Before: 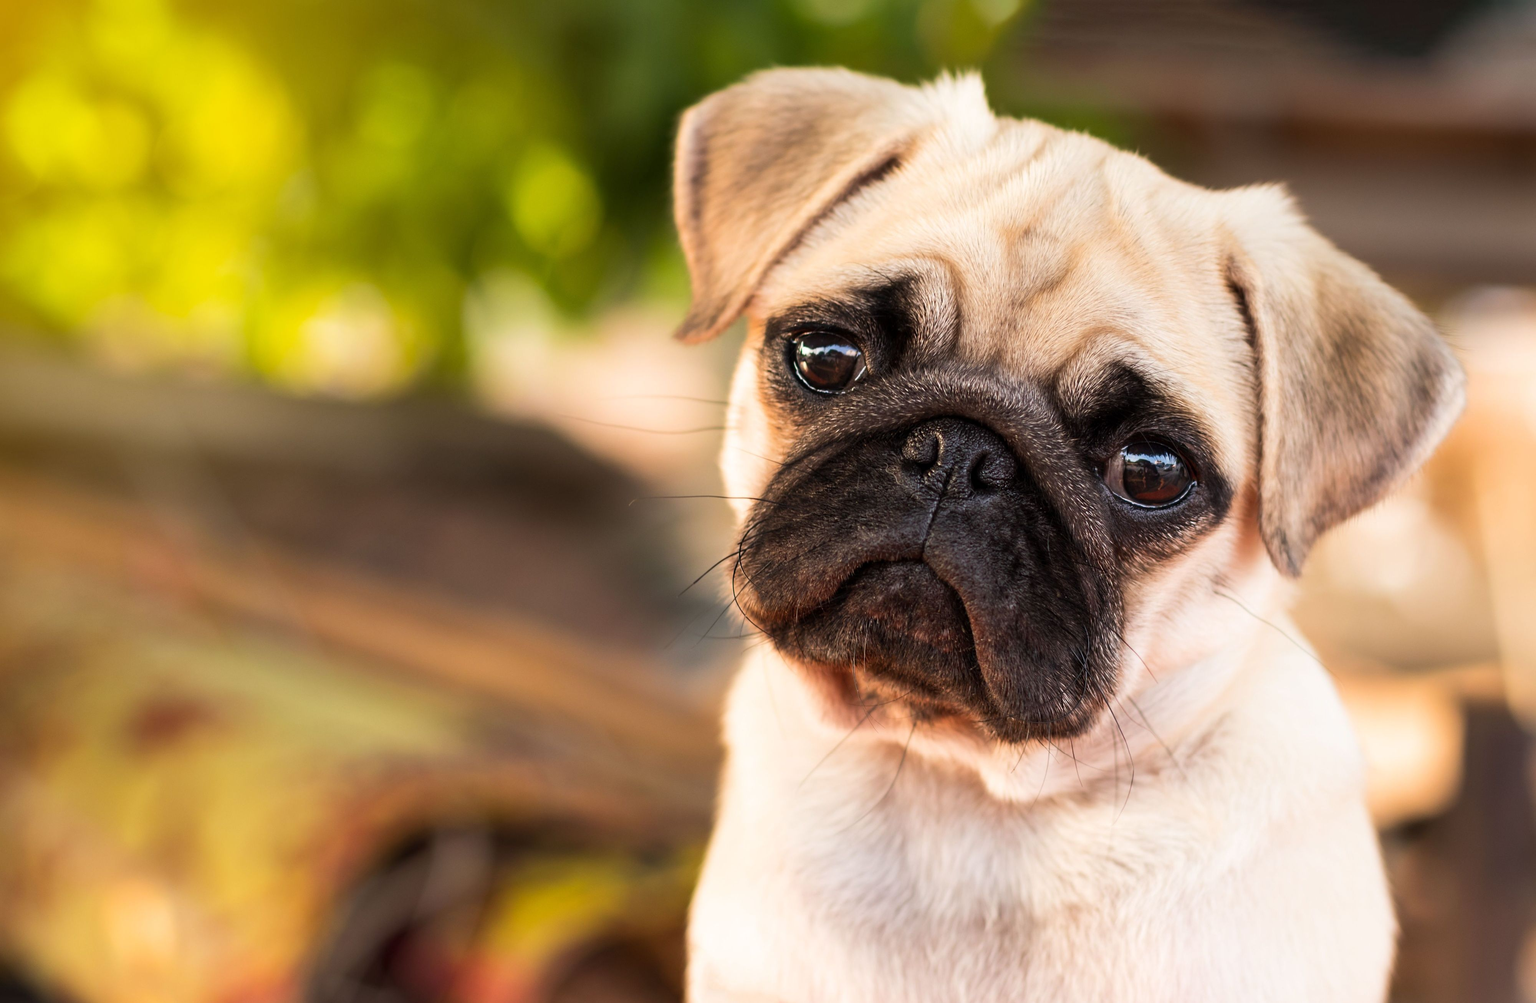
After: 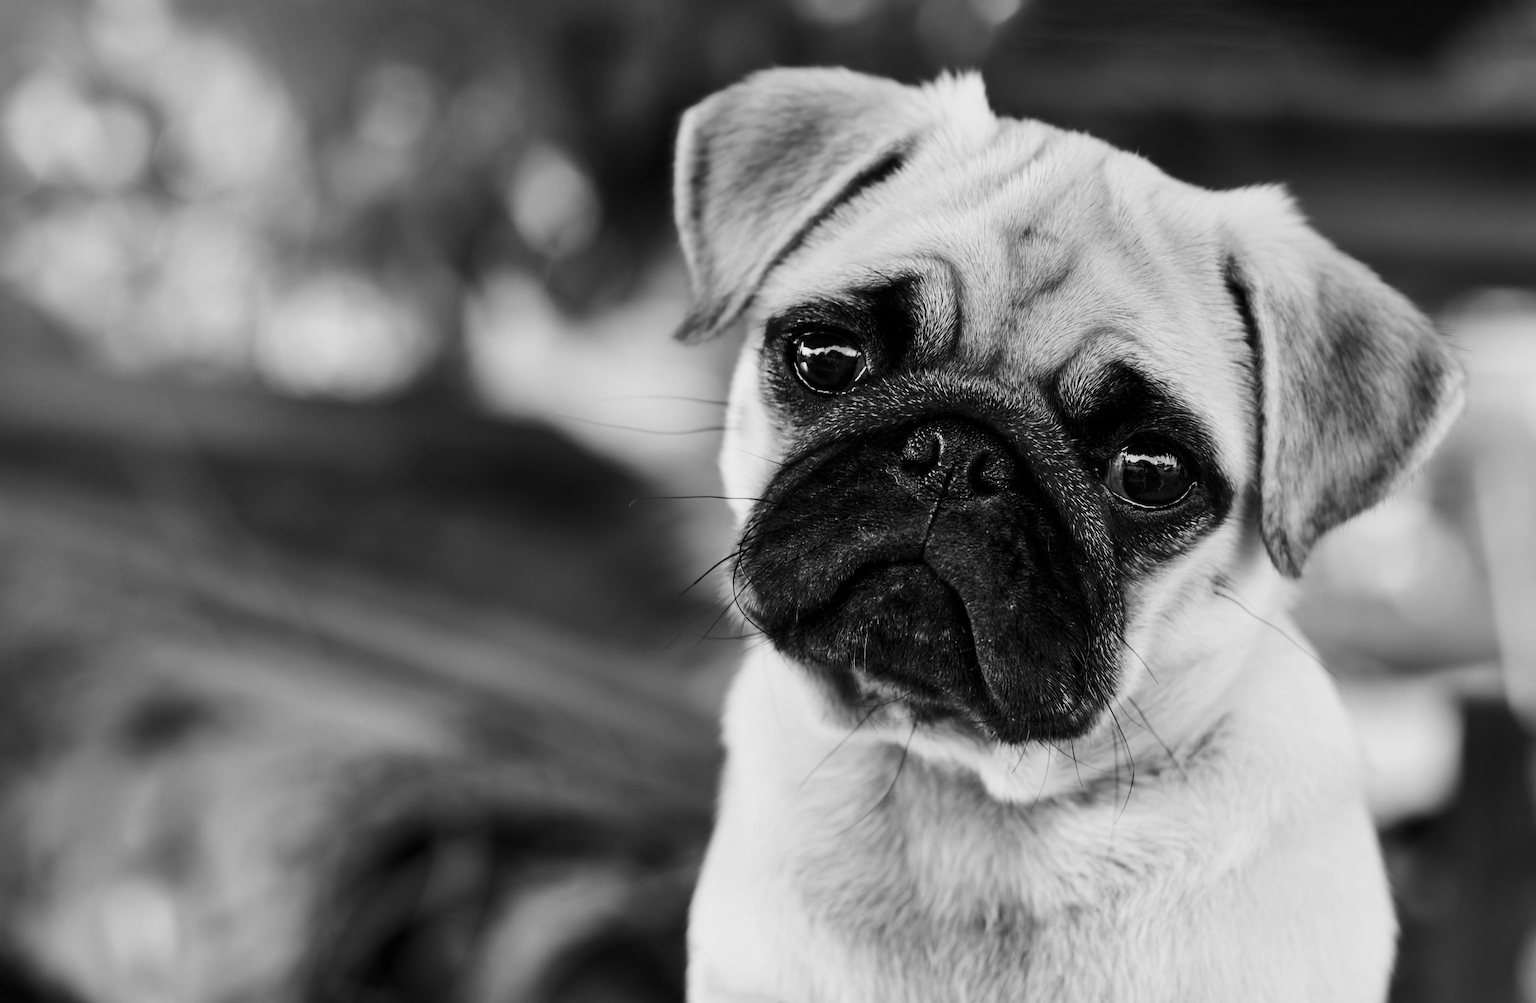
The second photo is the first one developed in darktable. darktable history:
contrast brightness saturation: contrast 0.19, brightness -0.24, saturation 0.11
monochrome: a -92.57, b 58.91
shadows and highlights: low approximation 0.01, soften with gaussian
tone equalizer: on, module defaults
